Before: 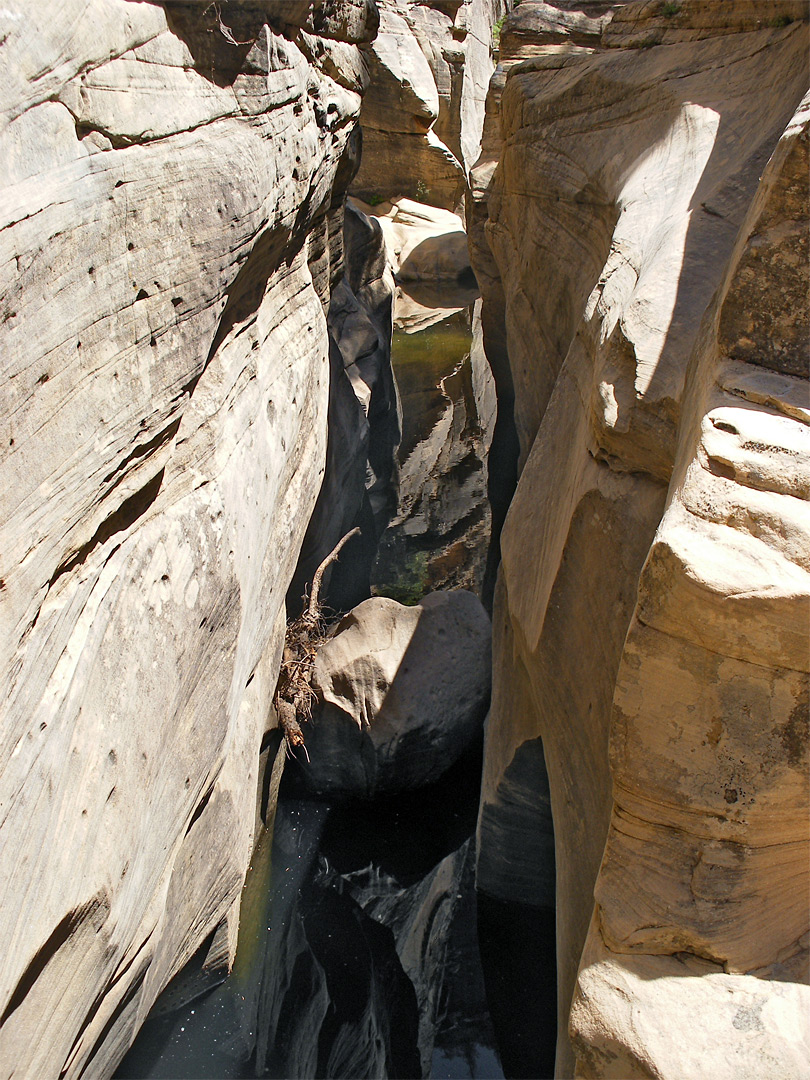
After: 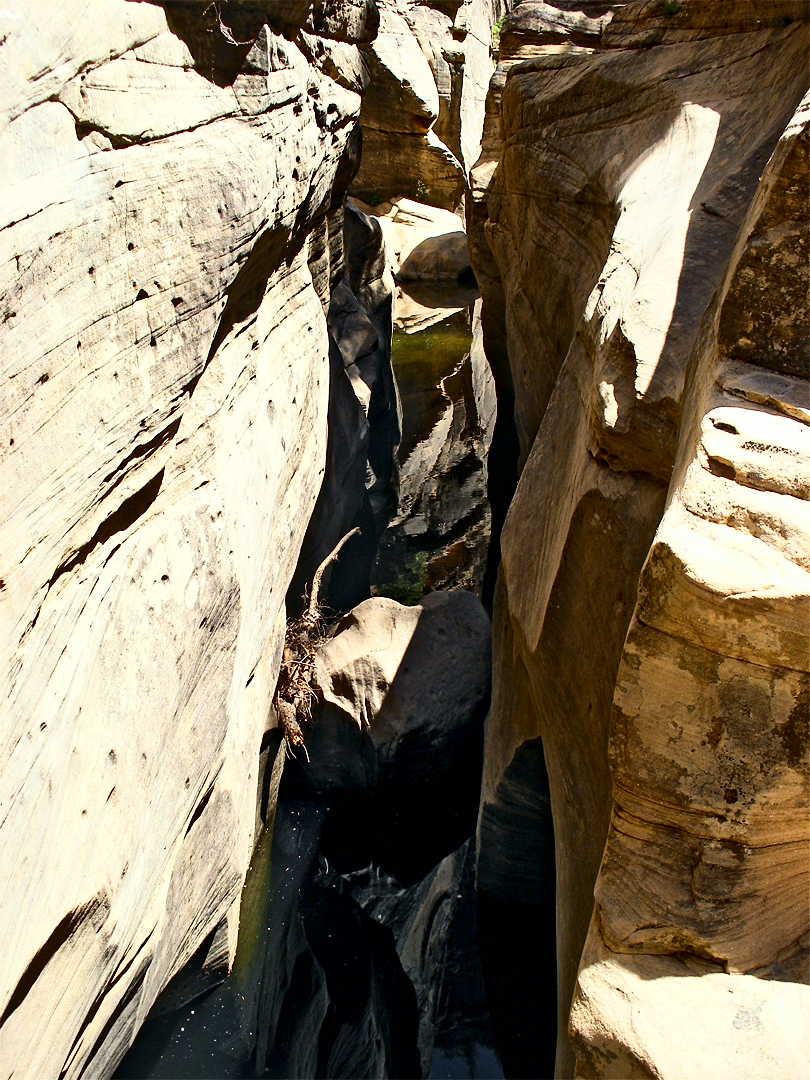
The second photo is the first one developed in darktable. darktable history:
local contrast: mode bilateral grid, contrast 20, coarseness 49, detail 144%, midtone range 0.2
color correction: highlights a* -2.57, highlights b* 2.3
contrast brightness saturation: contrast 0.405, brightness 0.043, saturation 0.245
